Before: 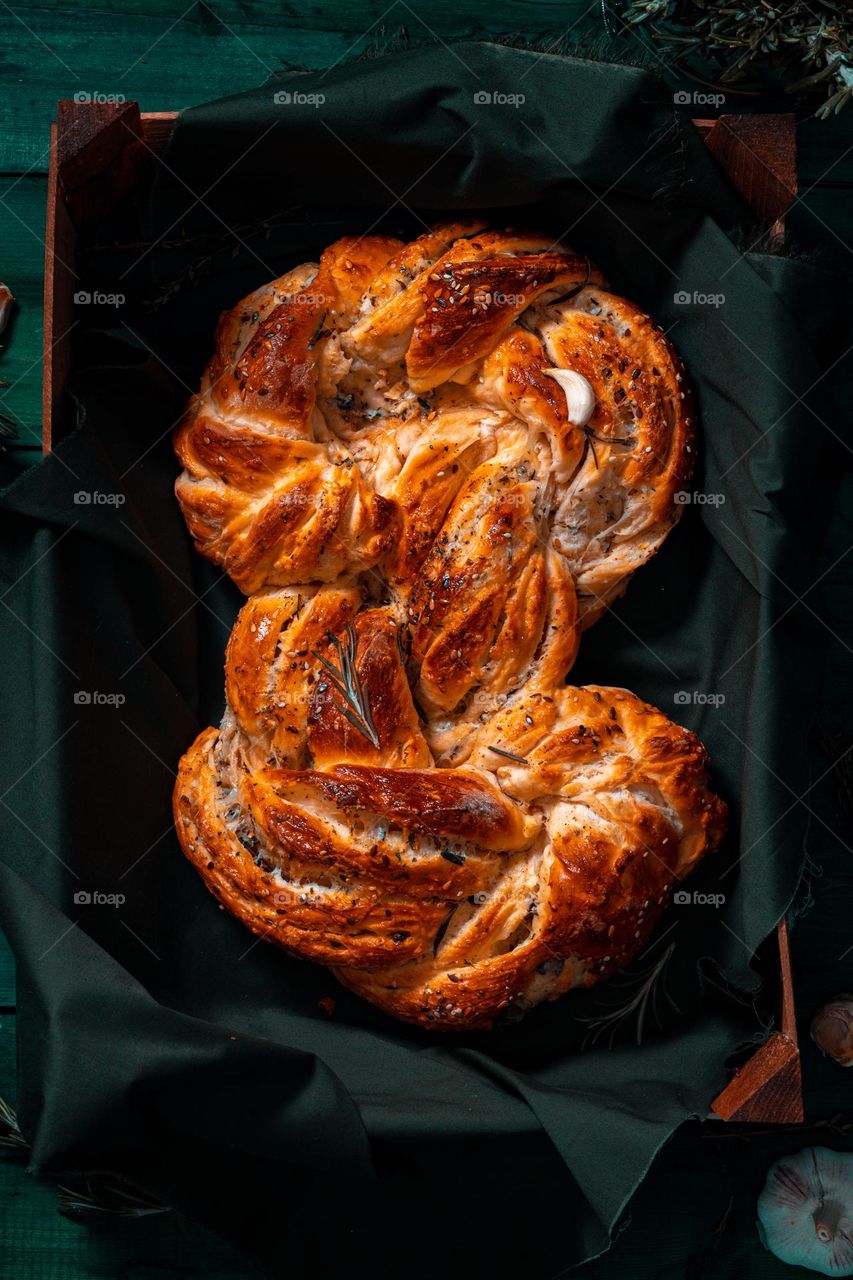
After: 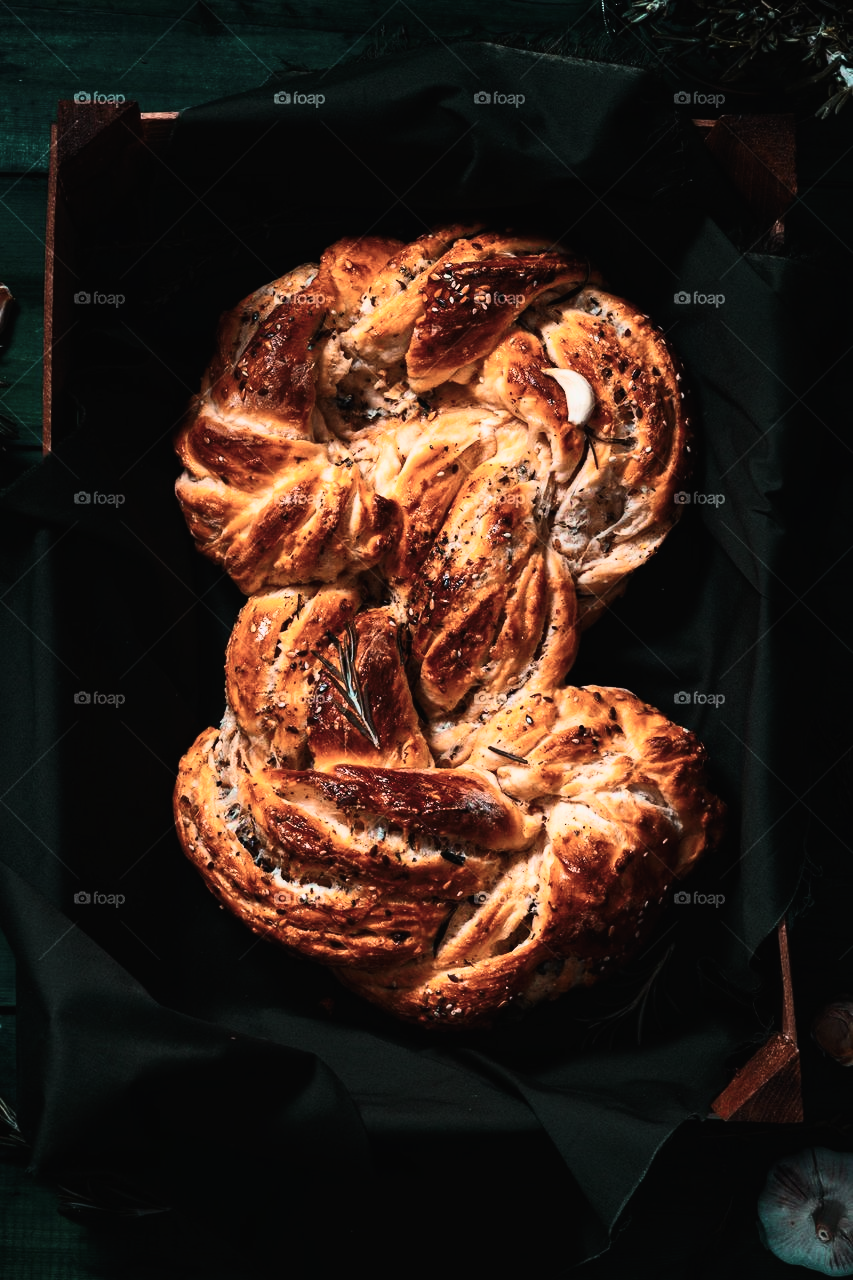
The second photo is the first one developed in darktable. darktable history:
contrast brightness saturation: contrast 0.39, brightness 0.1
filmic rgb: black relative exposure -5 EV, hardness 2.88, contrast 1.3, highlights saturation mix -30%
exposure: black level correction -0.023, exposure -0.039 EV, compensate highlight preservation false
levels: levels [0, 0.498, 0.996]
